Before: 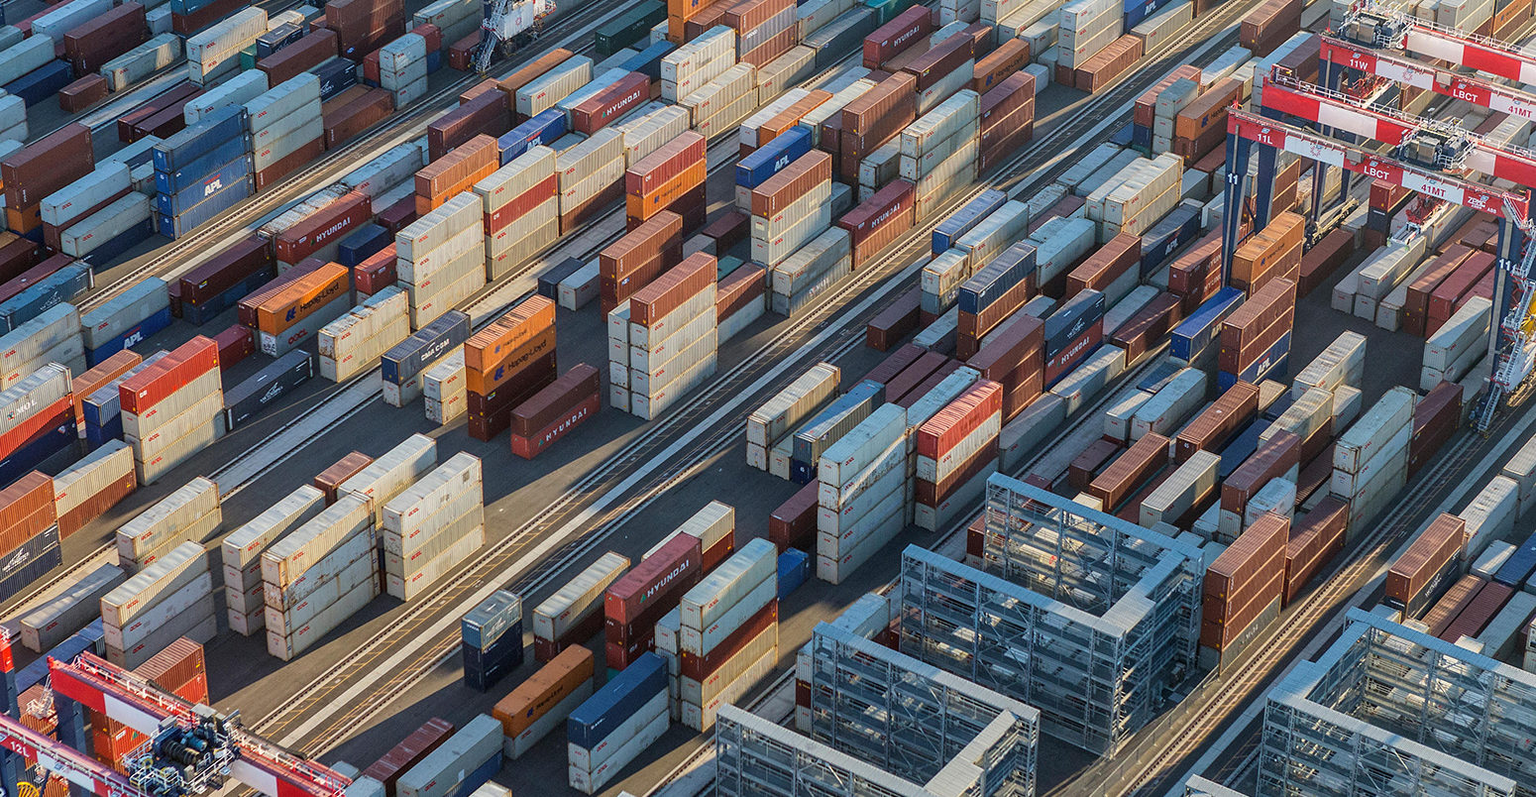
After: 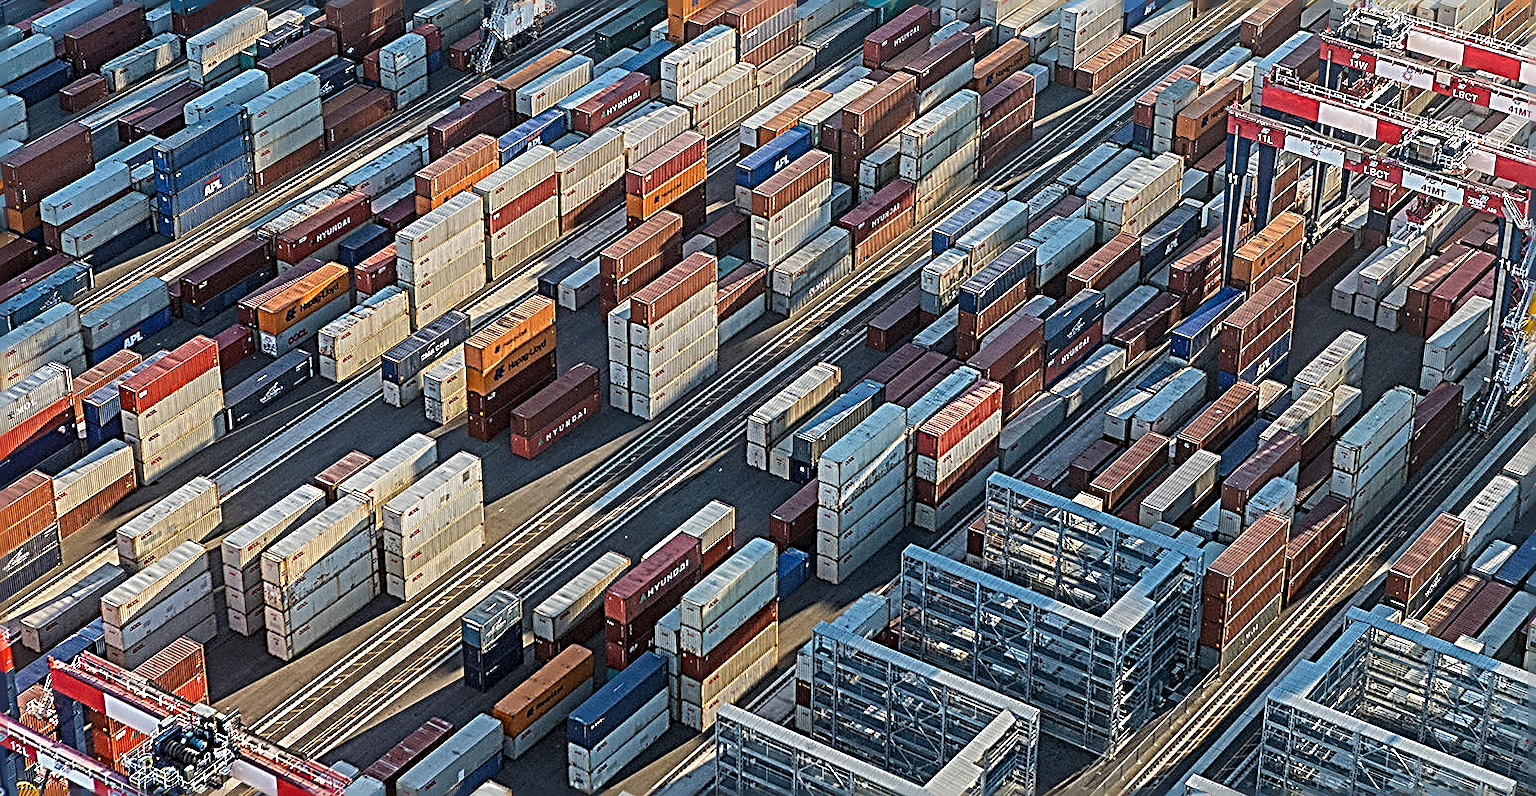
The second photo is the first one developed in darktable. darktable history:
levels: mode automatic
sharpen: radius 3.198, amount 1.743
